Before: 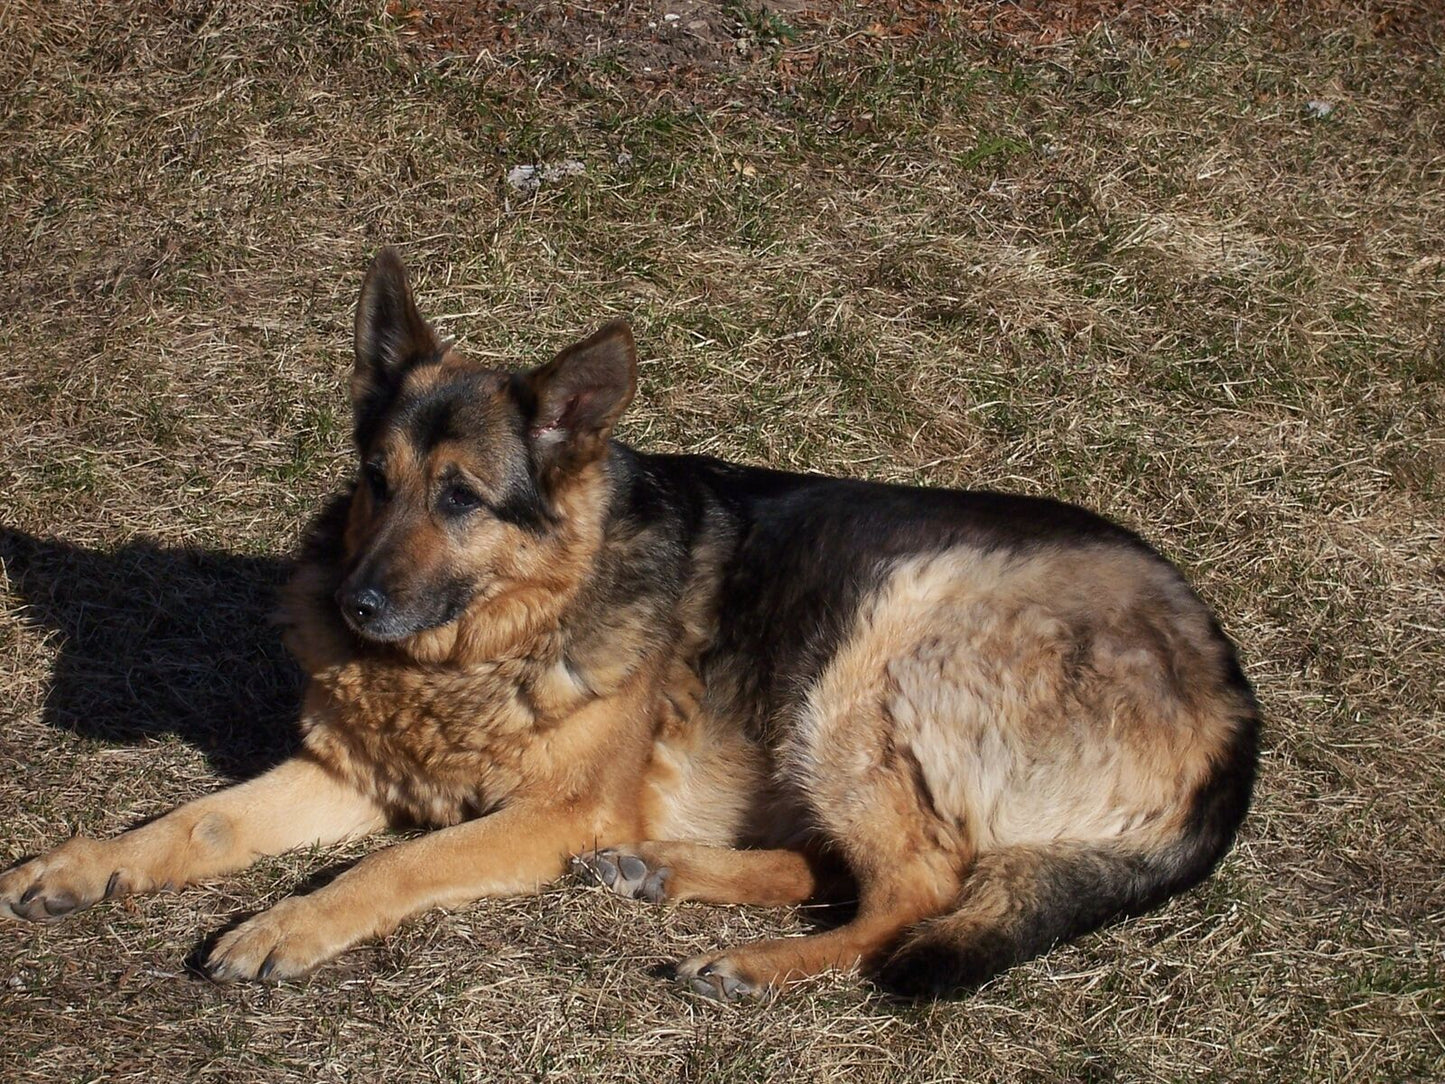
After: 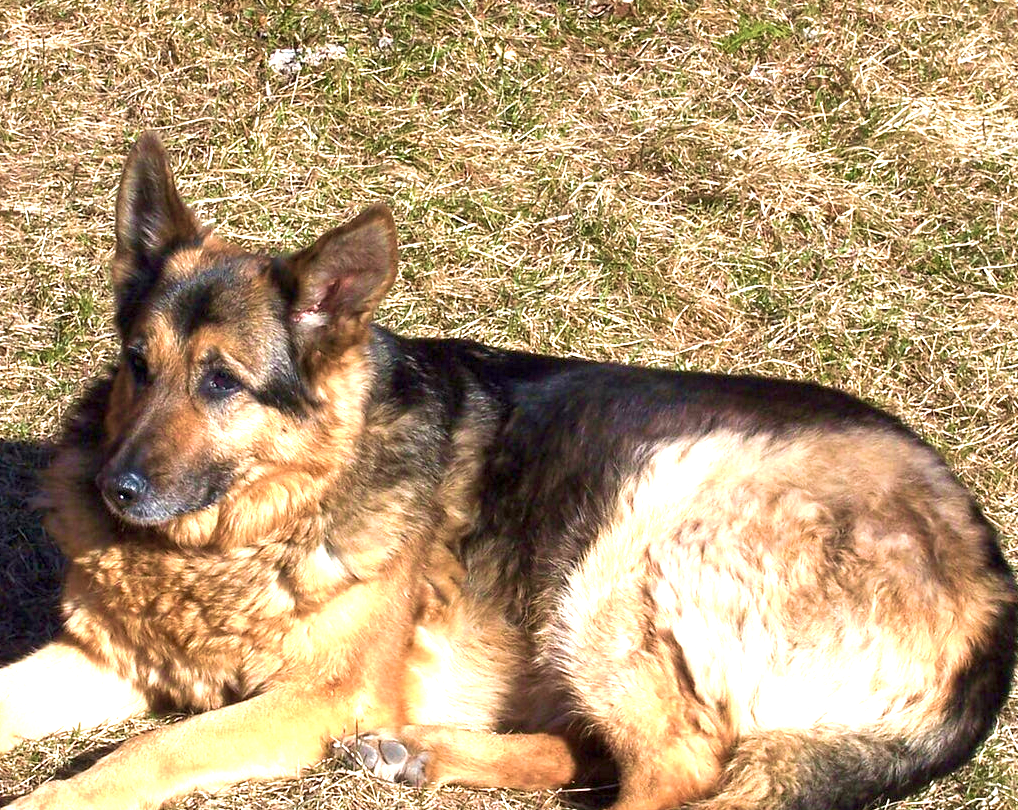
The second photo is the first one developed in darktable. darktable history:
crop and rotate: left 16.578%, top 10.715%, right 12.905%, bottom 14.561%
velvia: strength 44.61%
exposure: black level correction 0.001, exposure 1.715 EV, compensate highlight preservation false
